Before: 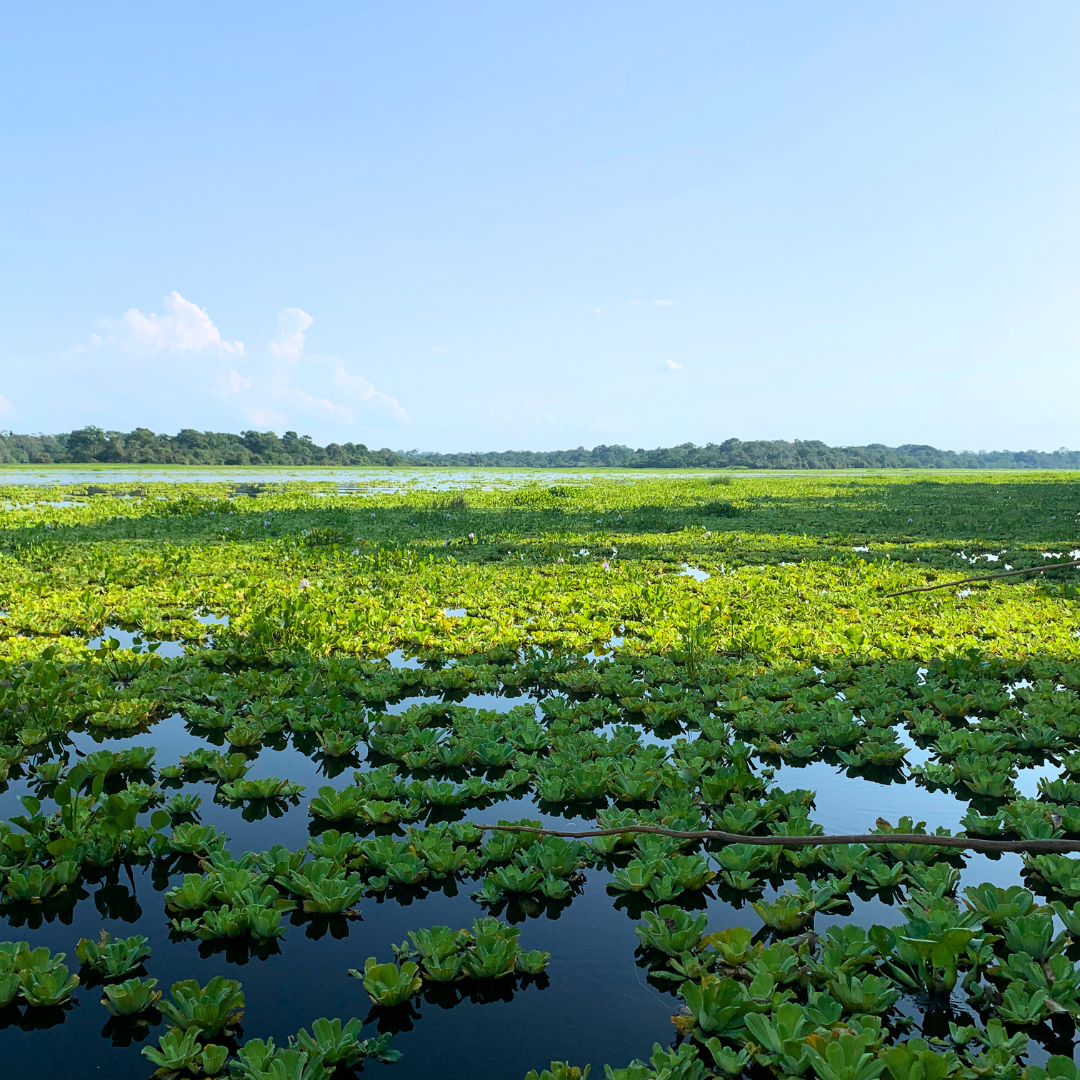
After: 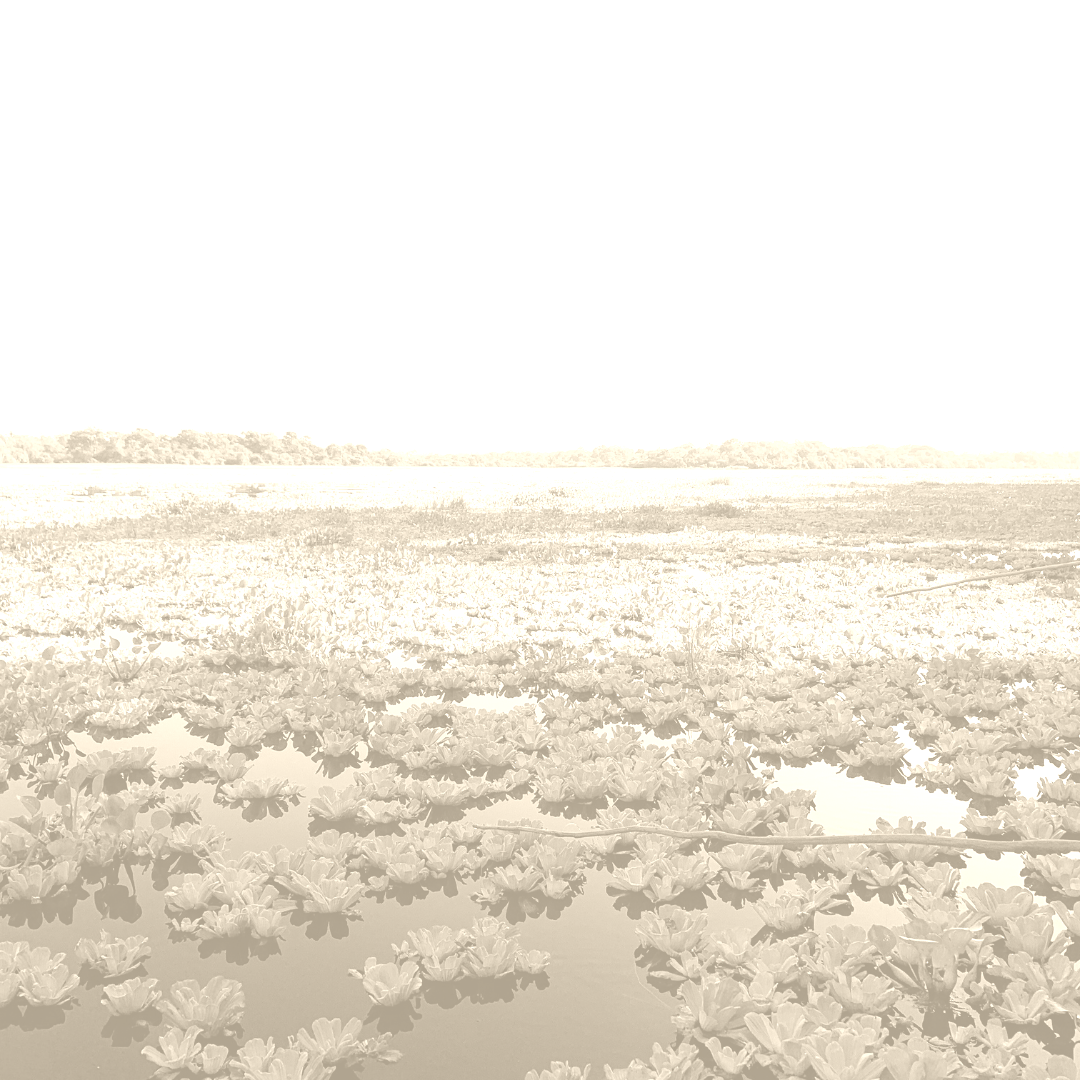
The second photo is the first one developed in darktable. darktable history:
white balance: red 1.138, green 0.996, blue 0.812
local contrast: highlights 100%, shadows 100%, detail 120%, midtone range 0.2
colorize: hue 36°, saturation 71%, lightness 80.79%
shadows and highlights: shadows -23.08, highlights 46.15, soften with gaussian
